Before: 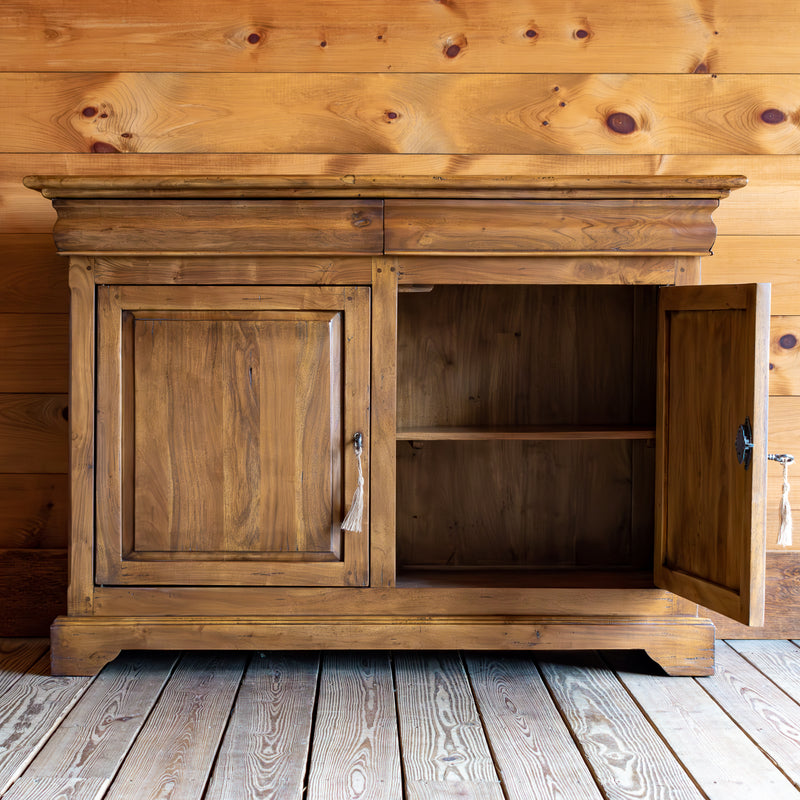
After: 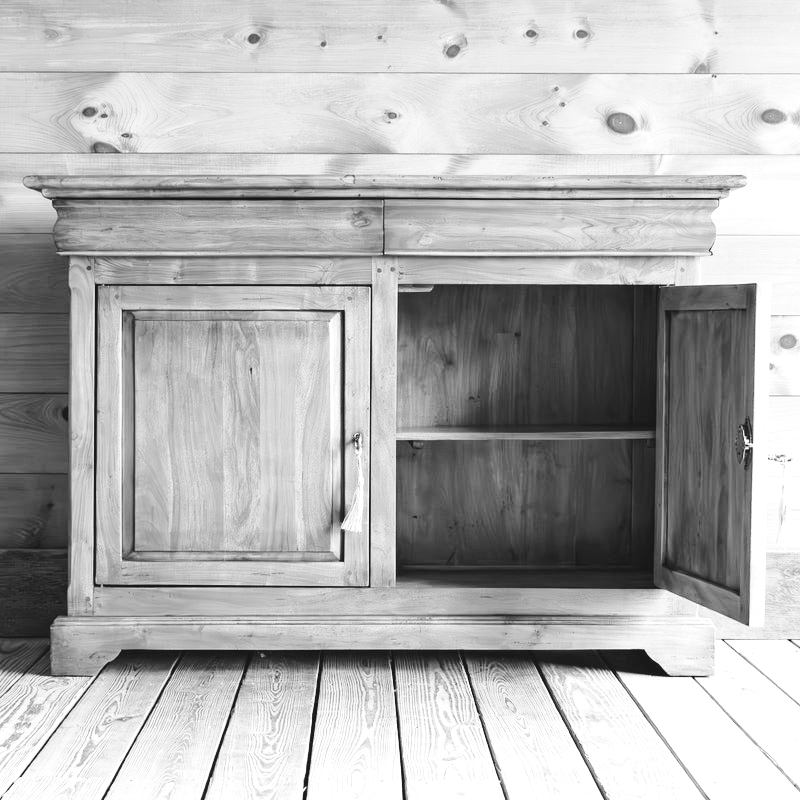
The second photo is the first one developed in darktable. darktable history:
exposure: black level correction 0, exposure 0.953 EV, compensate exposure bias true, compensate highlight preservation false
color calibration: output gray [0.21, 0.42, 0.37, 0], gray › normalize channels true, illuminant same as pipeline (D50), adaptation XYZ, x 0.346, y 0.359, gamut compression 0
monochrome: on, module defaults
base curve: curves: ch0 [(0, 0.007) (0.028, 0.063) (0.121, 0.311) (0.46, 0.743) (0.859, 0.957) (1, 1)], preserve colors none
